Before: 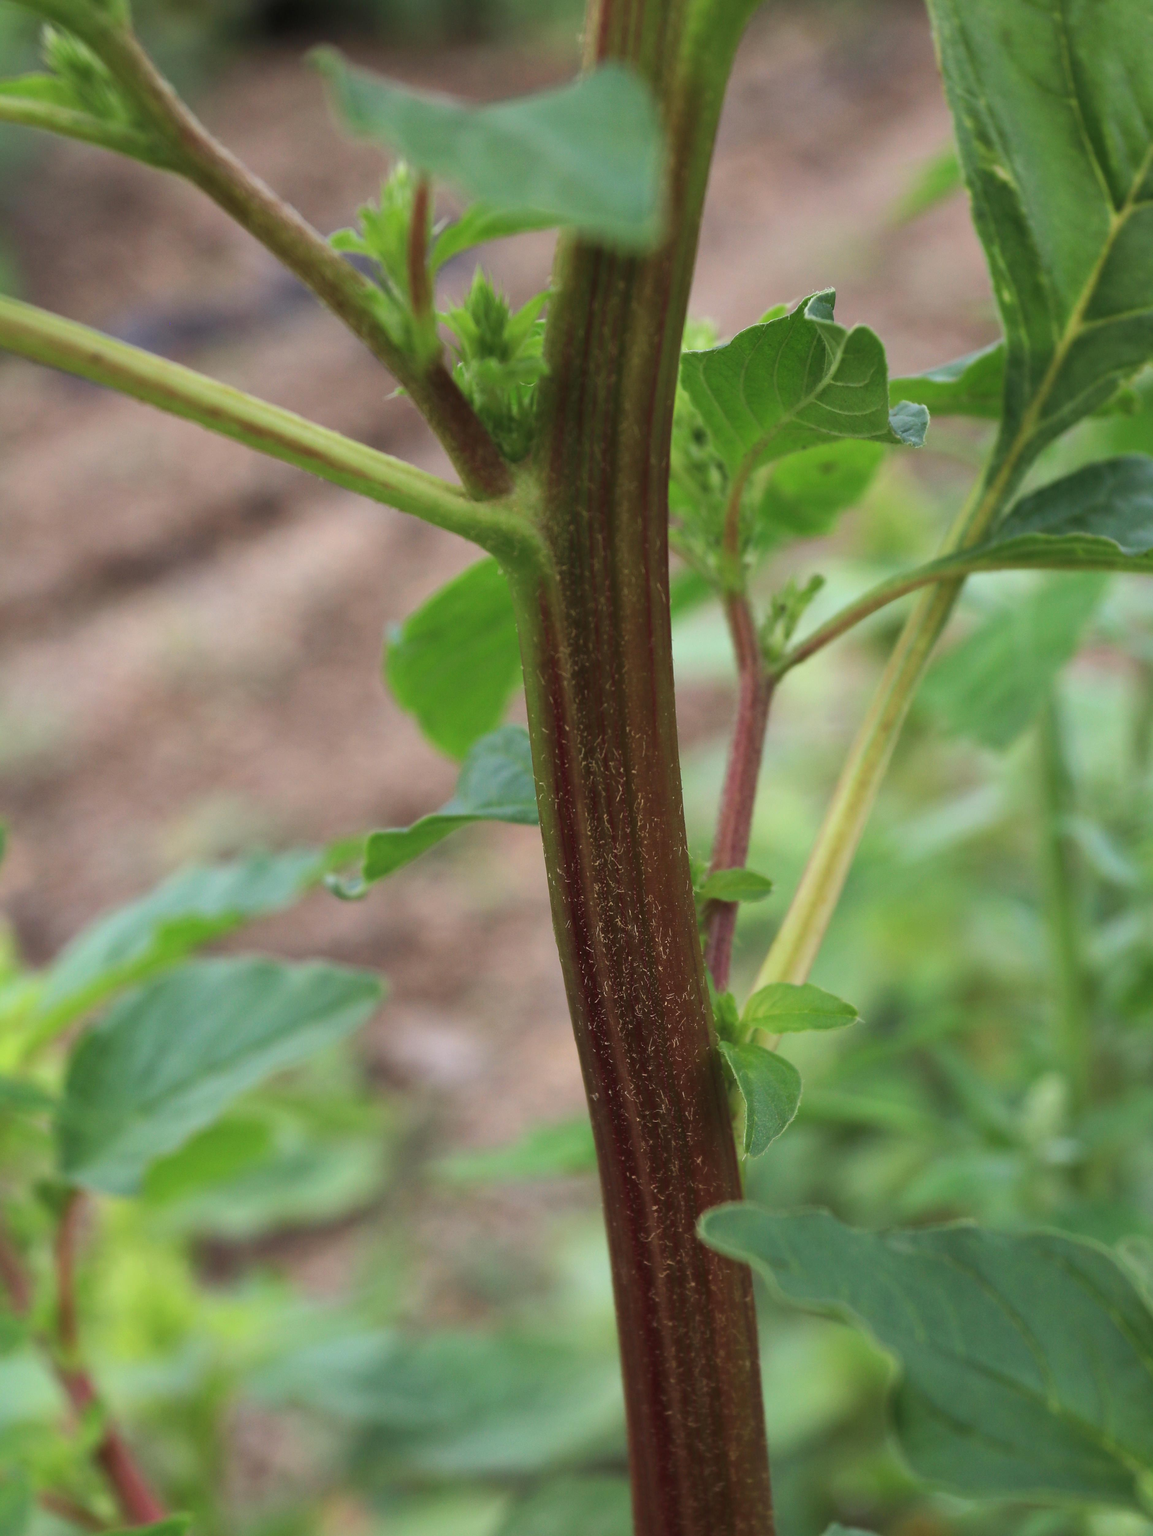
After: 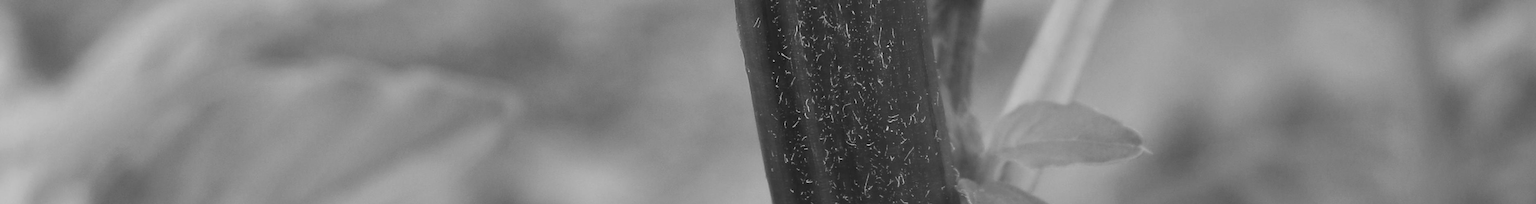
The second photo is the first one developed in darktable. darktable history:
crop and rotate: top 59.084%, bottom 30.916%
contrast brightness saturation: contrast -0.11
monochrome: on, module defaults
sharpen: amount 0.2
